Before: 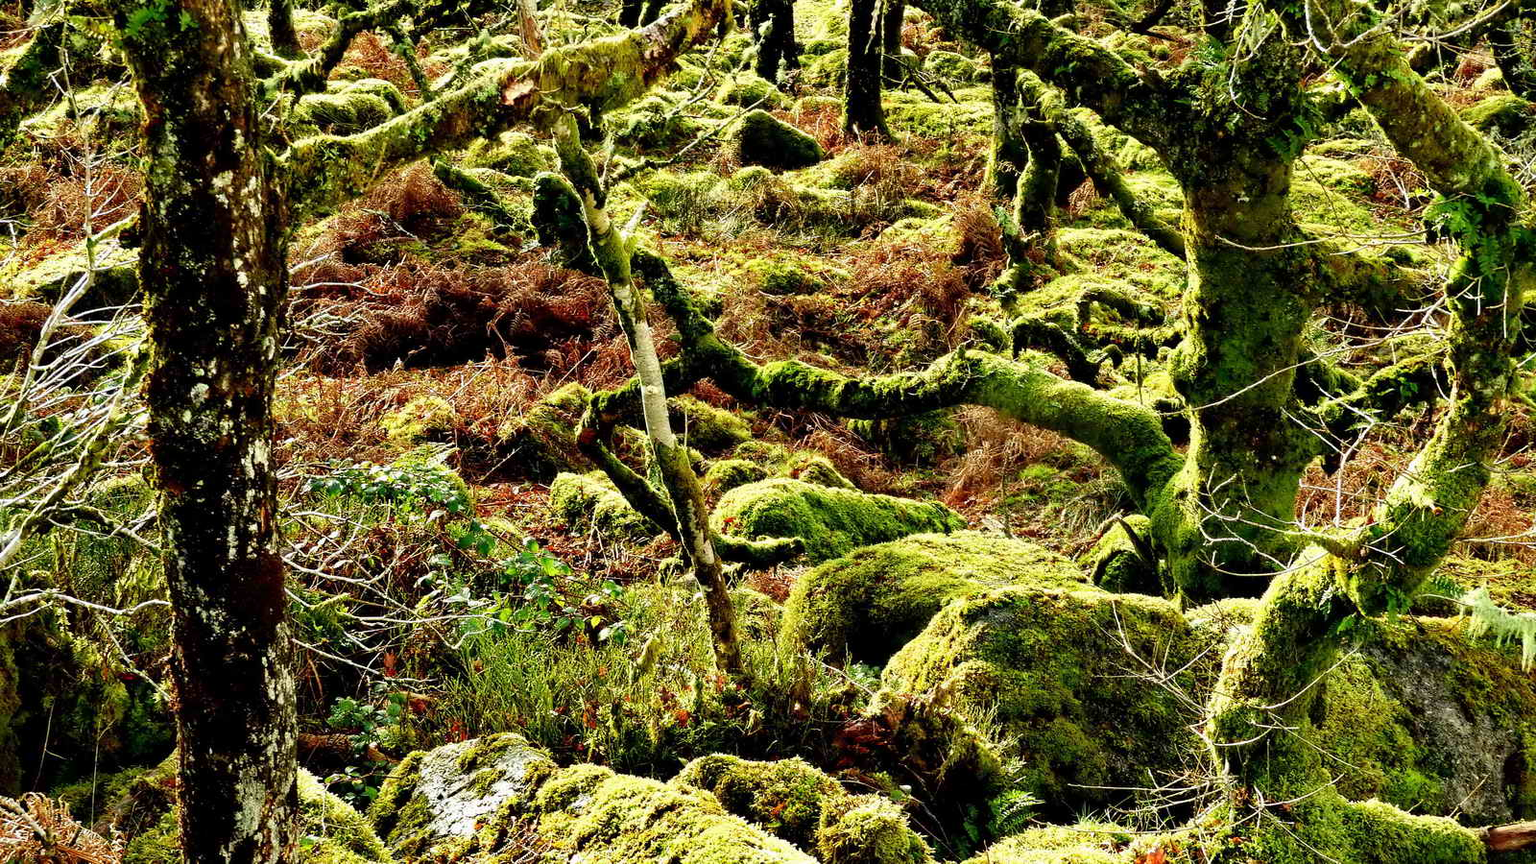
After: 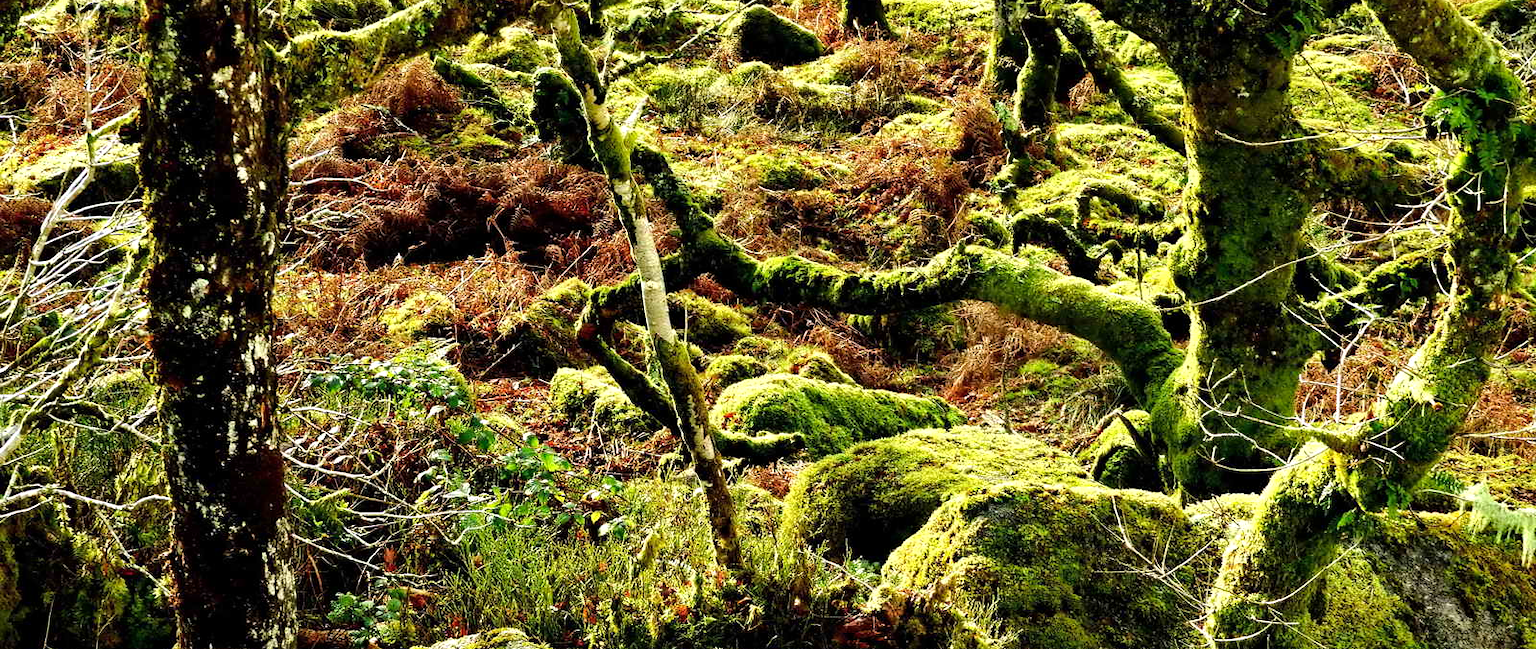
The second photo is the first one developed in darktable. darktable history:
crop and rotate: top 12.154%, bottom 12.563%
haze removal: compatibility mode true, adaptive false
color balance rgb: perceptual saturation grading › global saturation -0.124%, perceptual brilliance grading › highlights 6.569%, perceptual brilliance grading › mid-tones 18.148%, perceptual brilliance grading › shadows -5.216%
